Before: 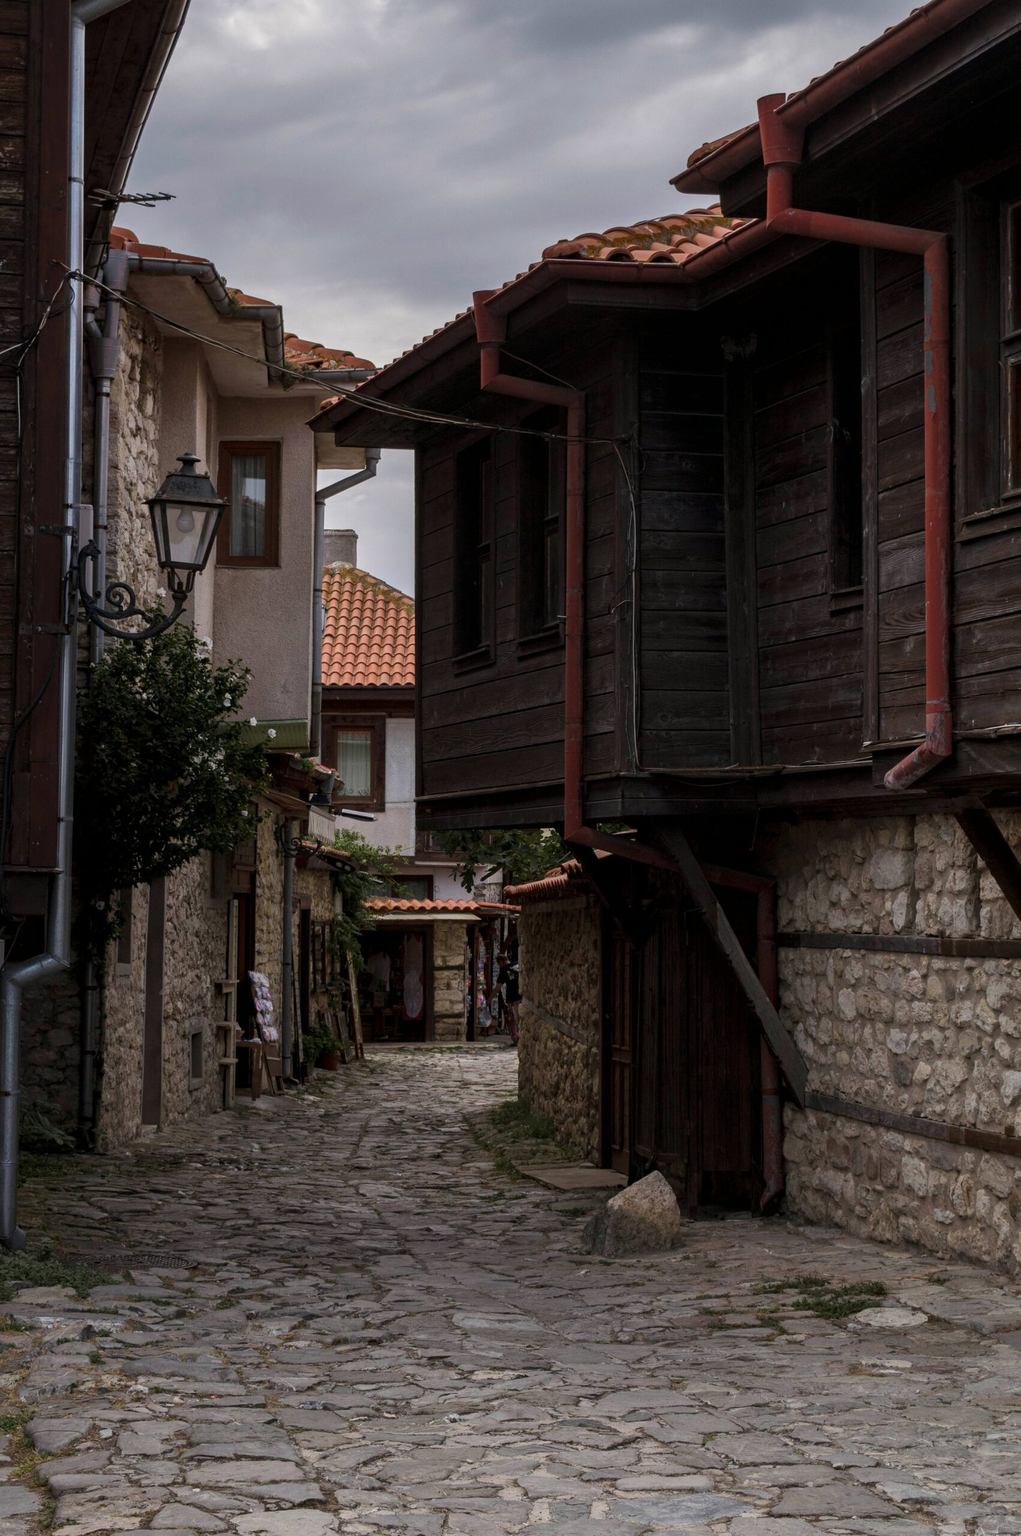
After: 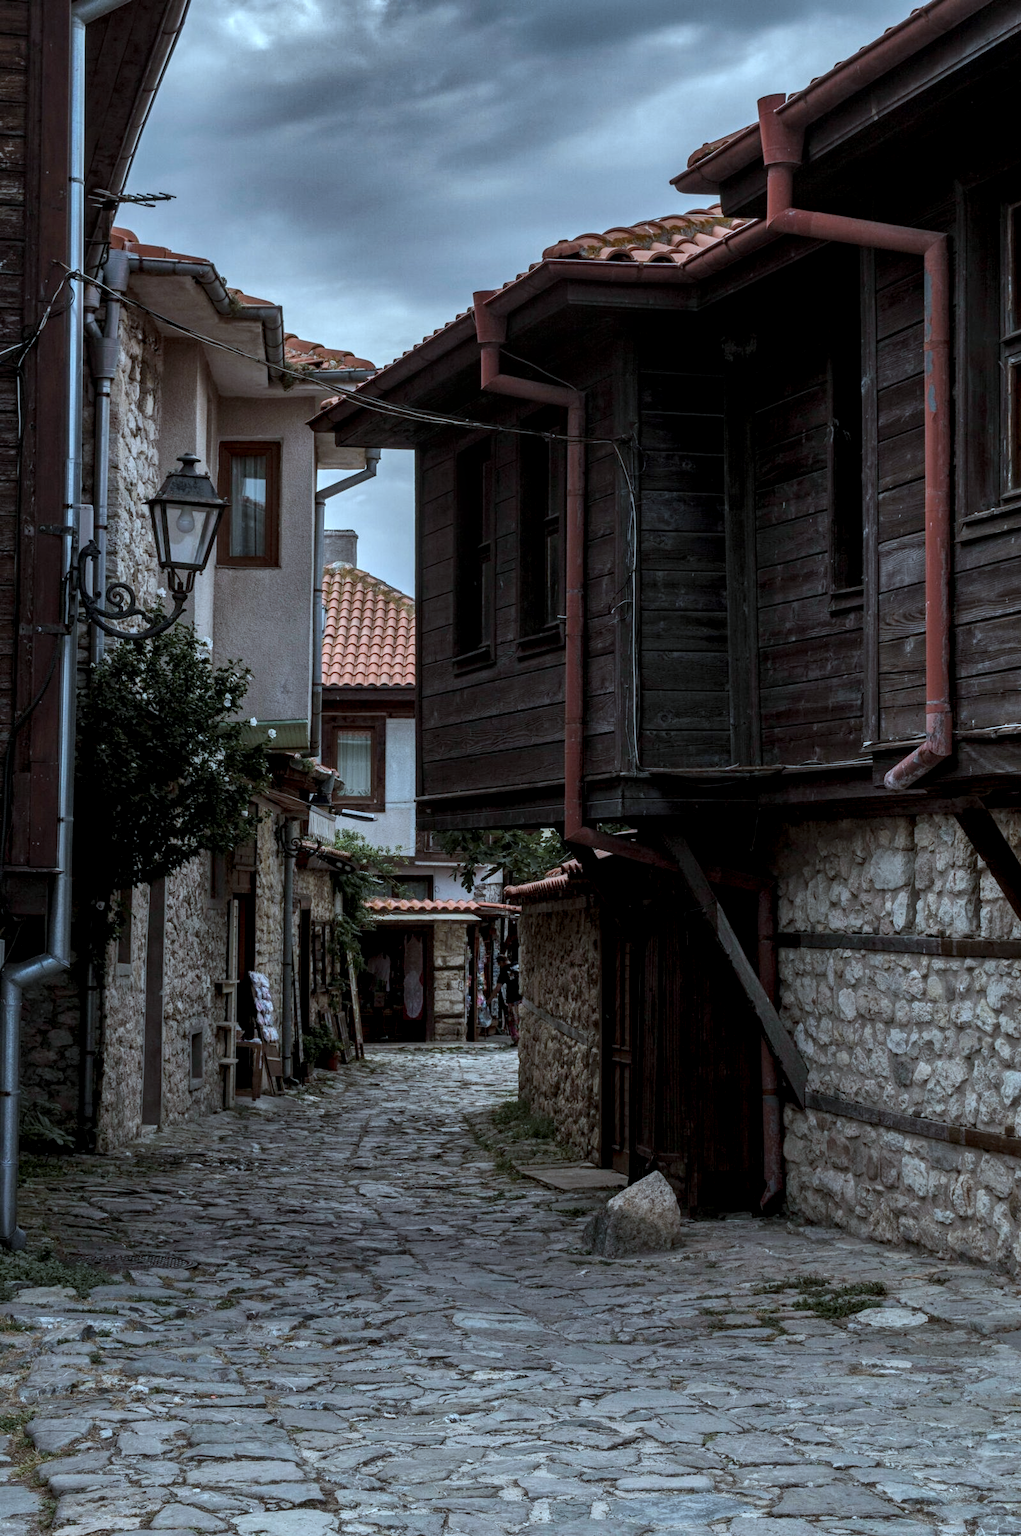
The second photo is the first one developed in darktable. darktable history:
exposure: black level correction 0.001, exposure 0.3 EV, compensate highlight preservation false
color correction: highlights a* -10.69, highlights b* -19.19
contrast brightness saturation: saturation -0.17
shadows and highlights: shadows 20.91, highlights -82.73, soften with gaussian
local contrast: on, module defaults
white balance: emerald 1
